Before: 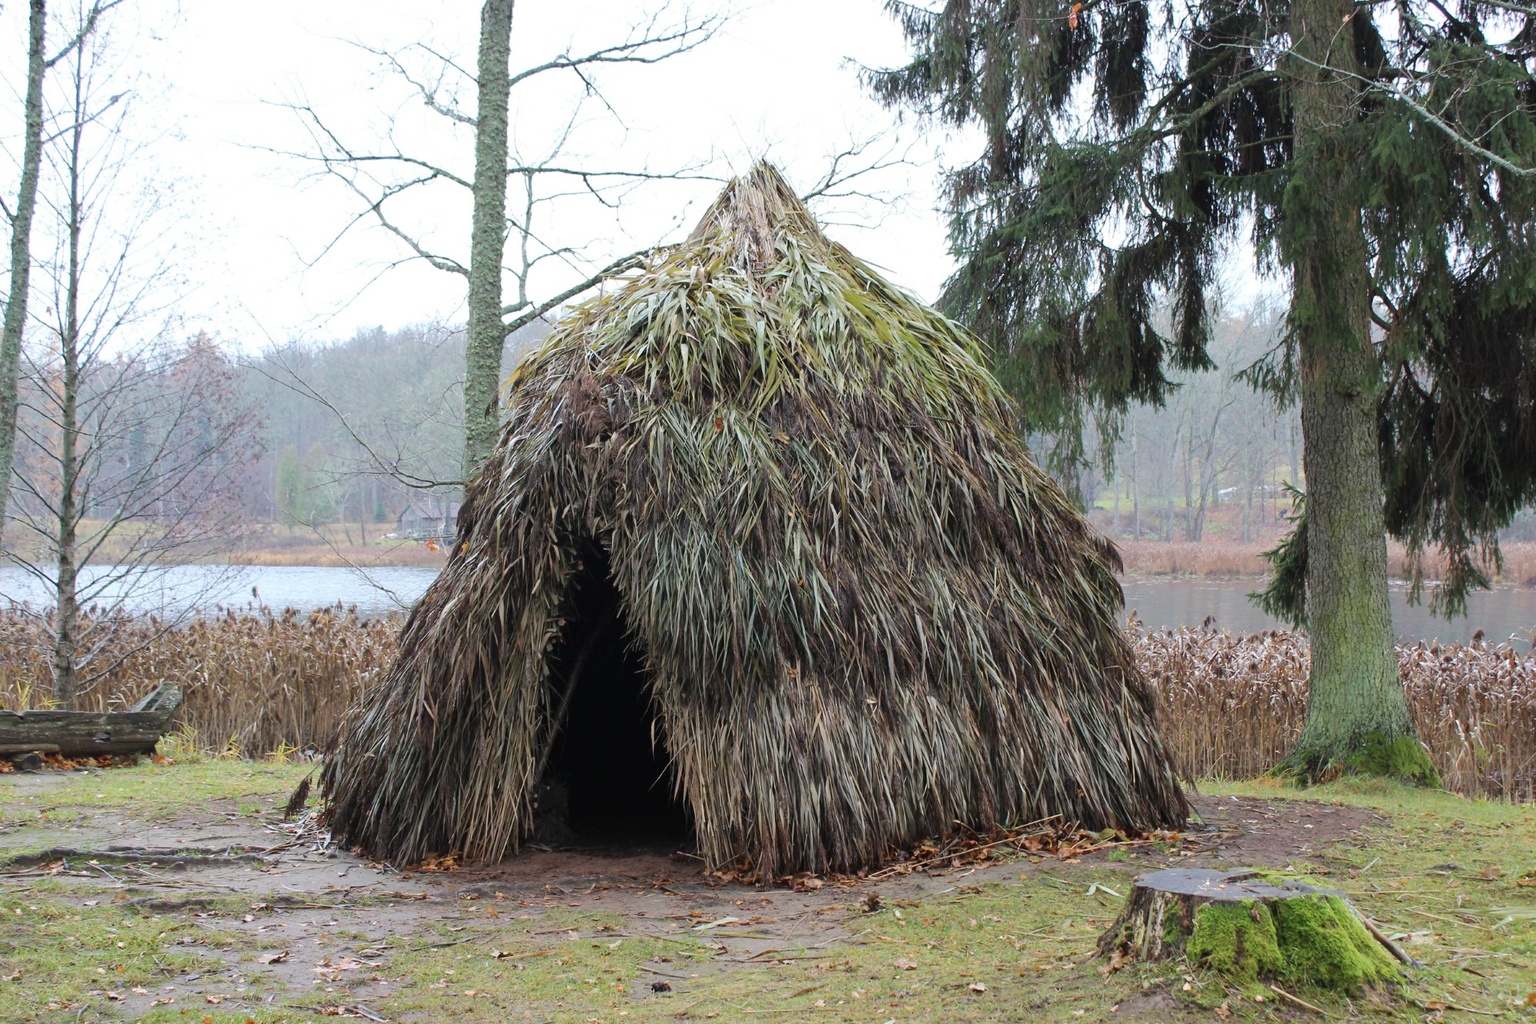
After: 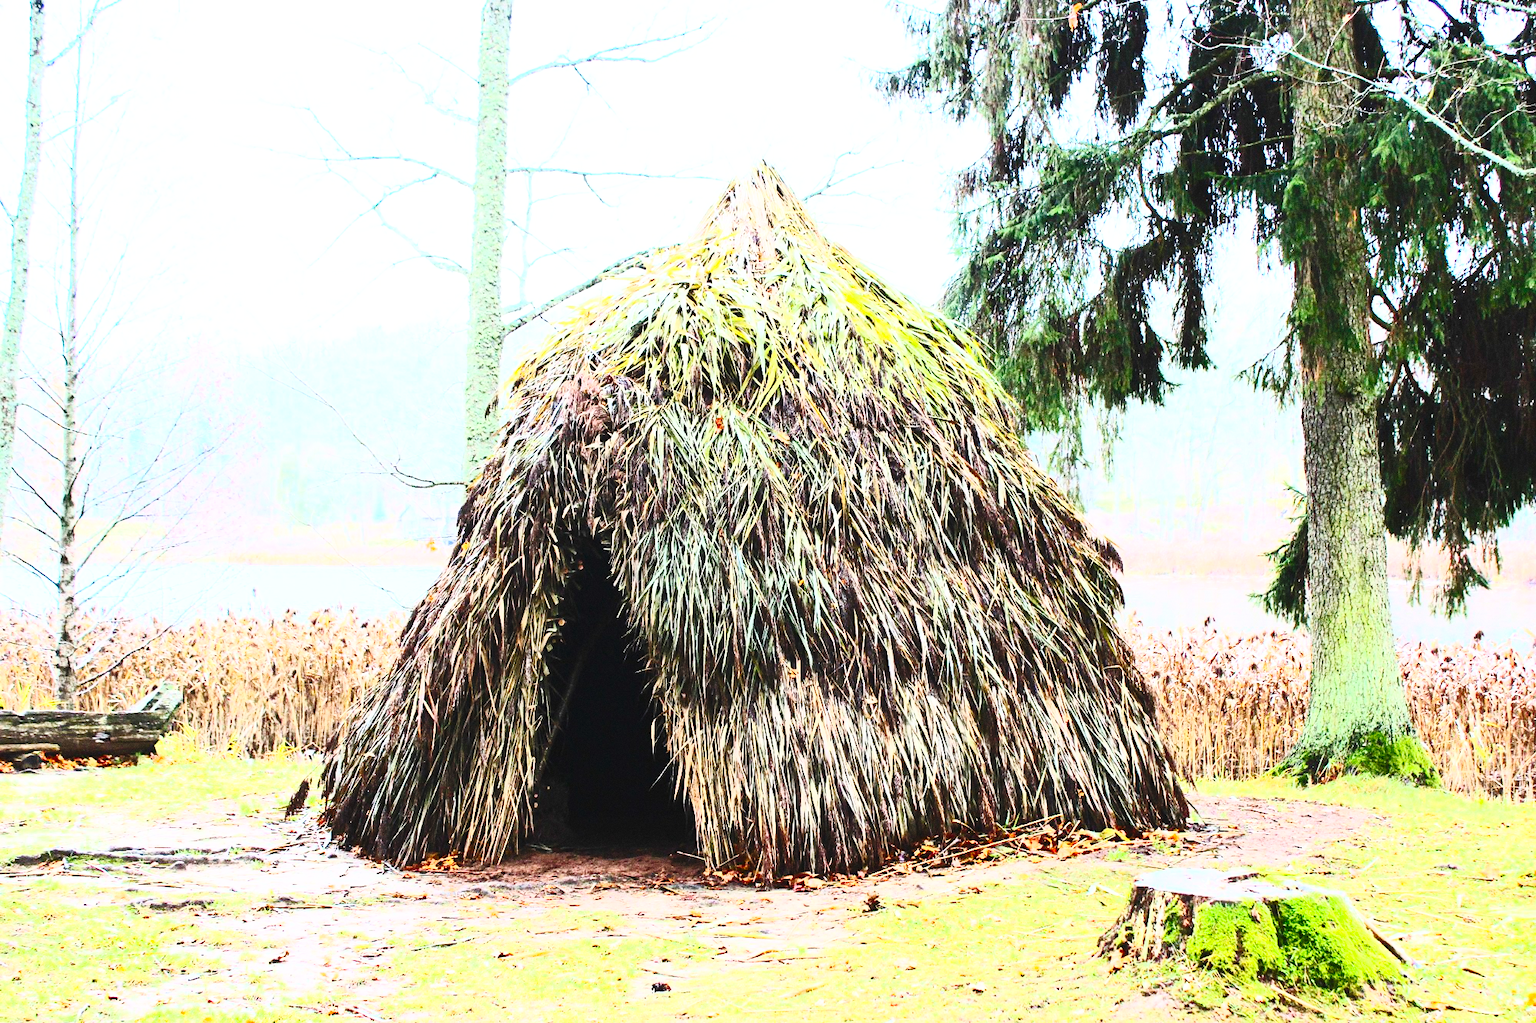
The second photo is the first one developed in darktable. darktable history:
grain: coarseness 0.09 ISO, strength 40%
base curve: curves: ch0 [(0, 0) (0.028, 0.03) (0.121, 0.232) (0.46, 0.748) (0.859, 0.968) (1, 1)], preserve colors none
contrast brightness saturation: contrast 0.83, brightness 0.59, saturation 0.59
